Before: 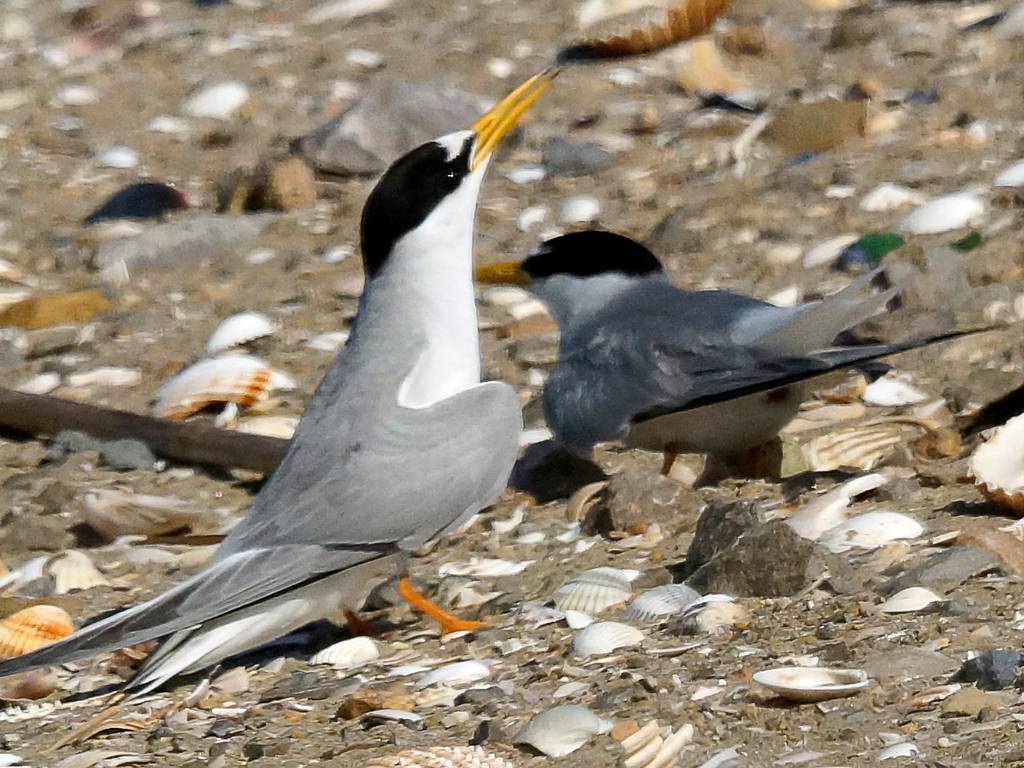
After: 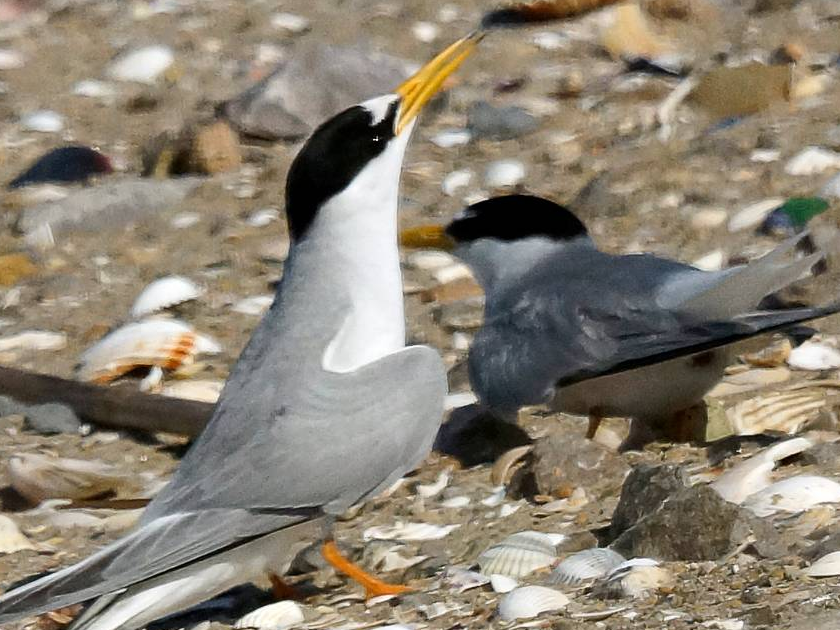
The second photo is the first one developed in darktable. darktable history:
crop and rotate: left 7.418%, top 4.702%, right 10.55%, bottom 13.262%
